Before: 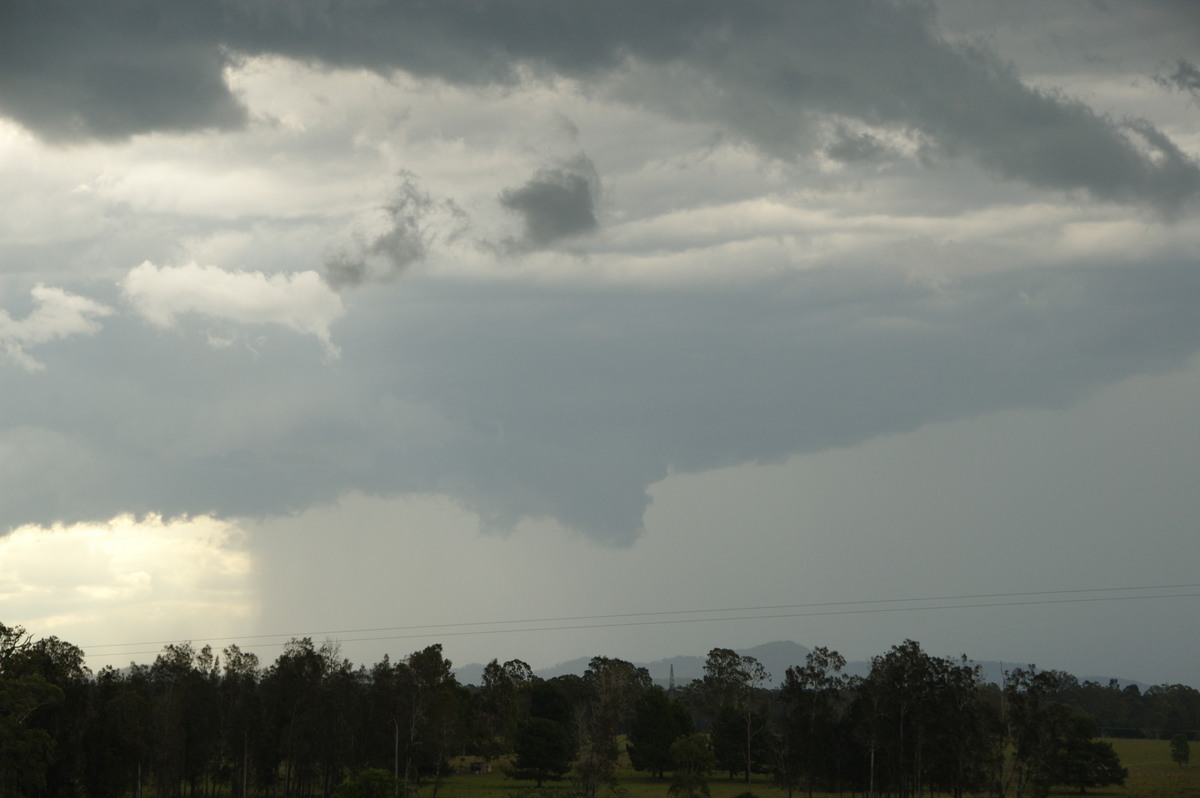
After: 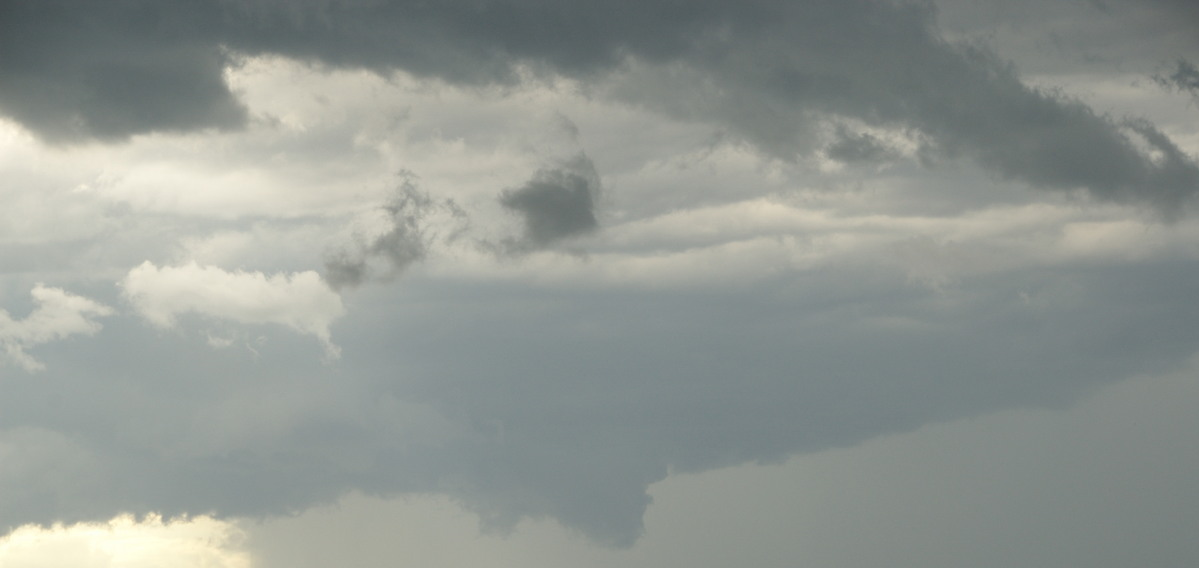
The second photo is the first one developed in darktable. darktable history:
crop: right 0.001%, bottom 28.703%
